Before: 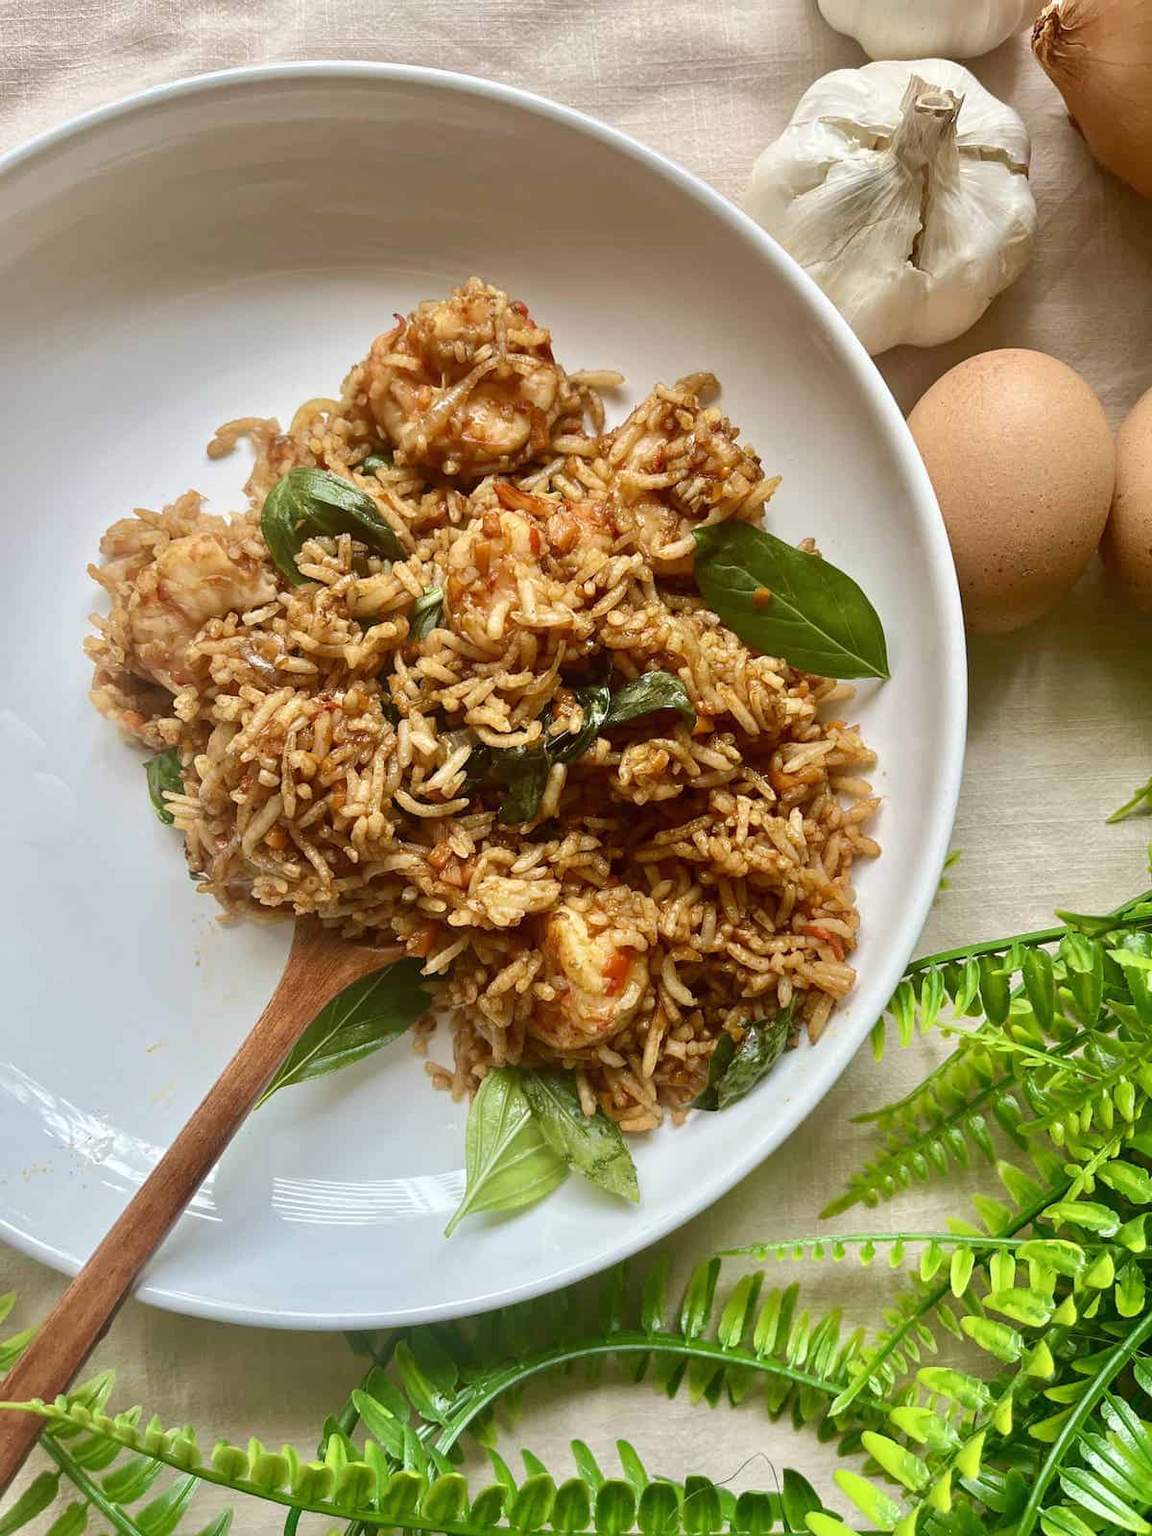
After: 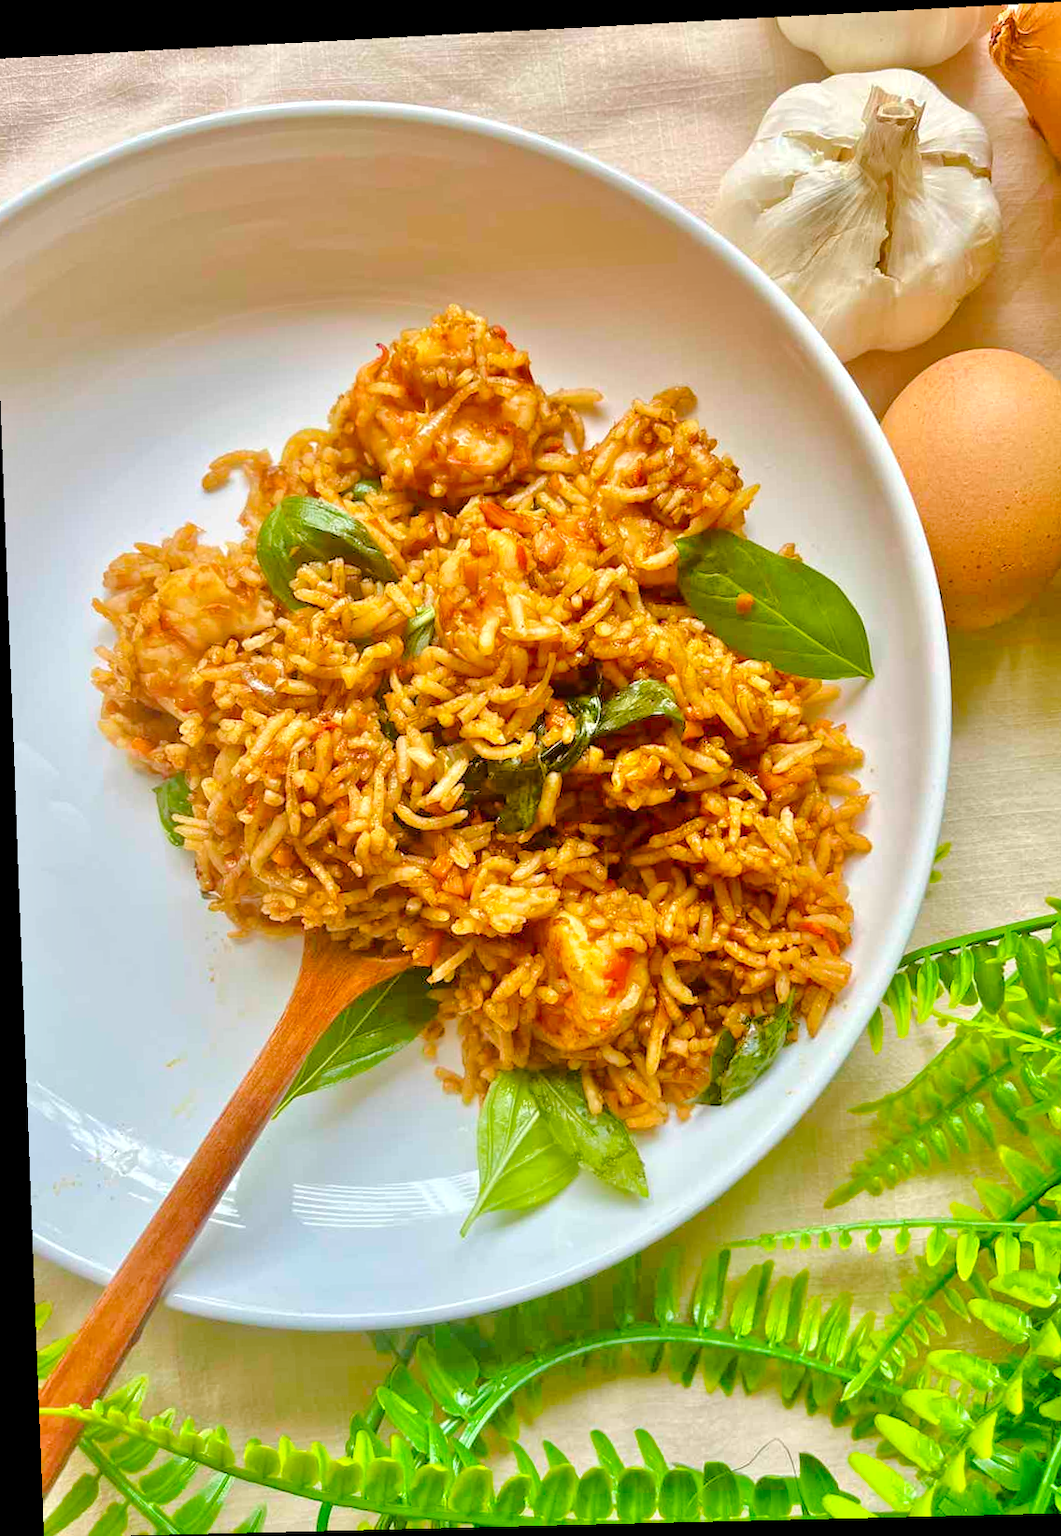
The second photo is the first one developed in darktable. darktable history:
crop and rotate: left 1.088%, right 8.807%
tone equalizer: -7 EV 0.15 EV, -6 EV 0.6 EV, -5 EV 1.15 EV, -4 EV 1.33 EV, -3 EV 1.15 EV, -2 EV 0.6 EV, -1 EV 0.15 EV, mask exposure compensation -0.5 EV
color balance rgb: perceptual saturation grading › global saturation 25%, perceptual brilliance grading › mid-tones 10%, perceptual brilliance grading › shadows 15%, global vibrance 20%
rotate and perspective: rotation -2.22°, lens shift (horizontal) -0.022, automatic cropping off
